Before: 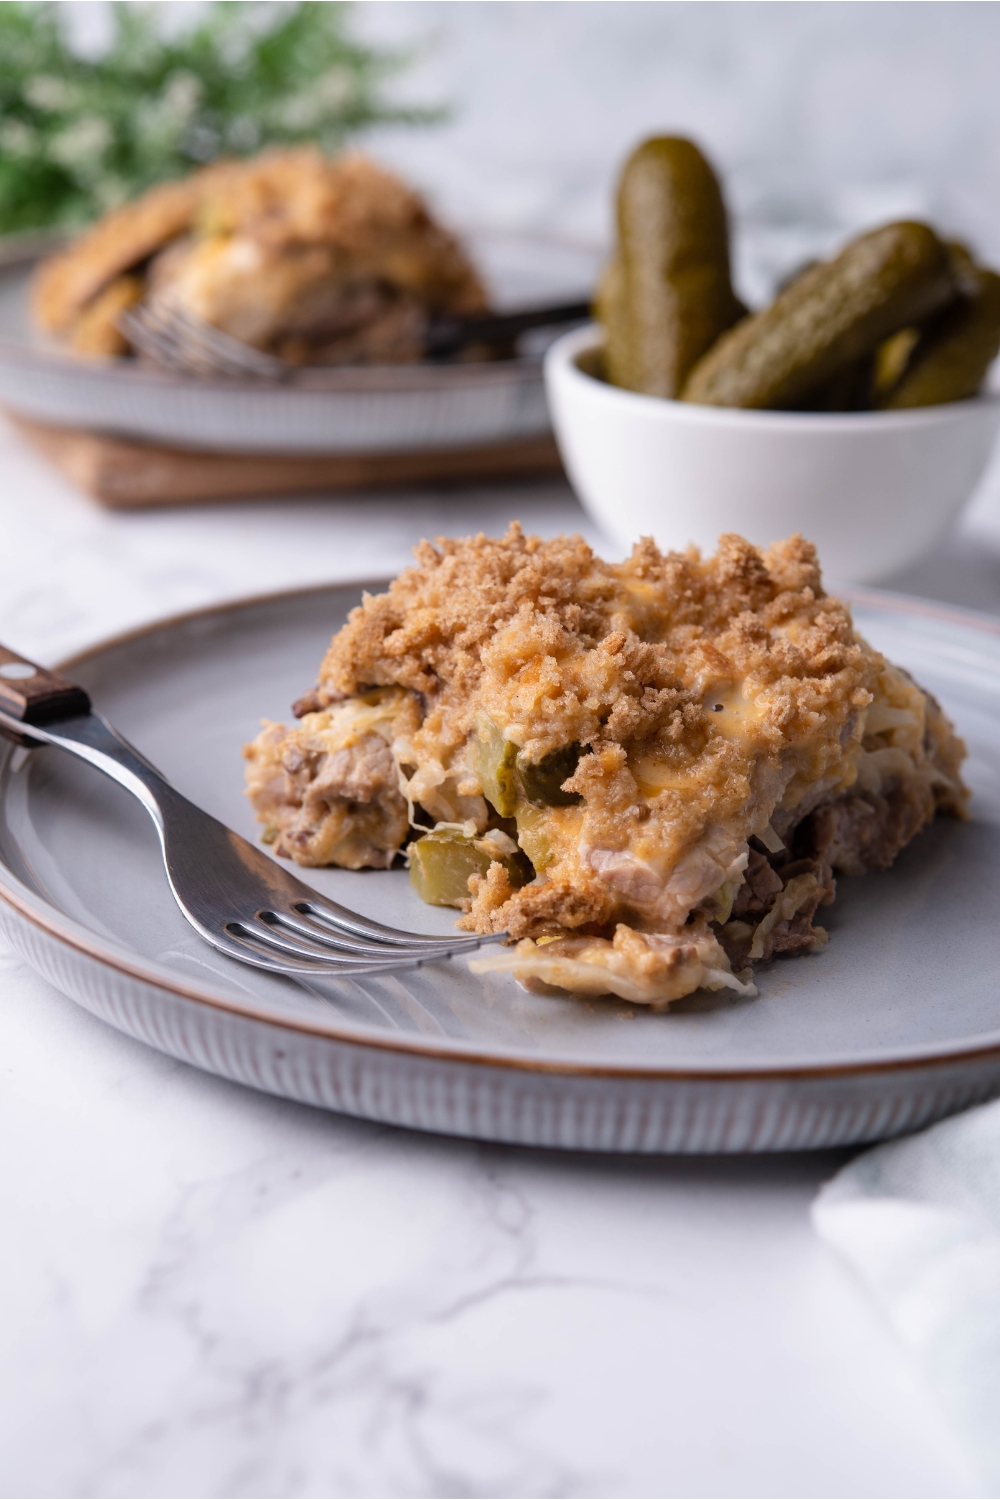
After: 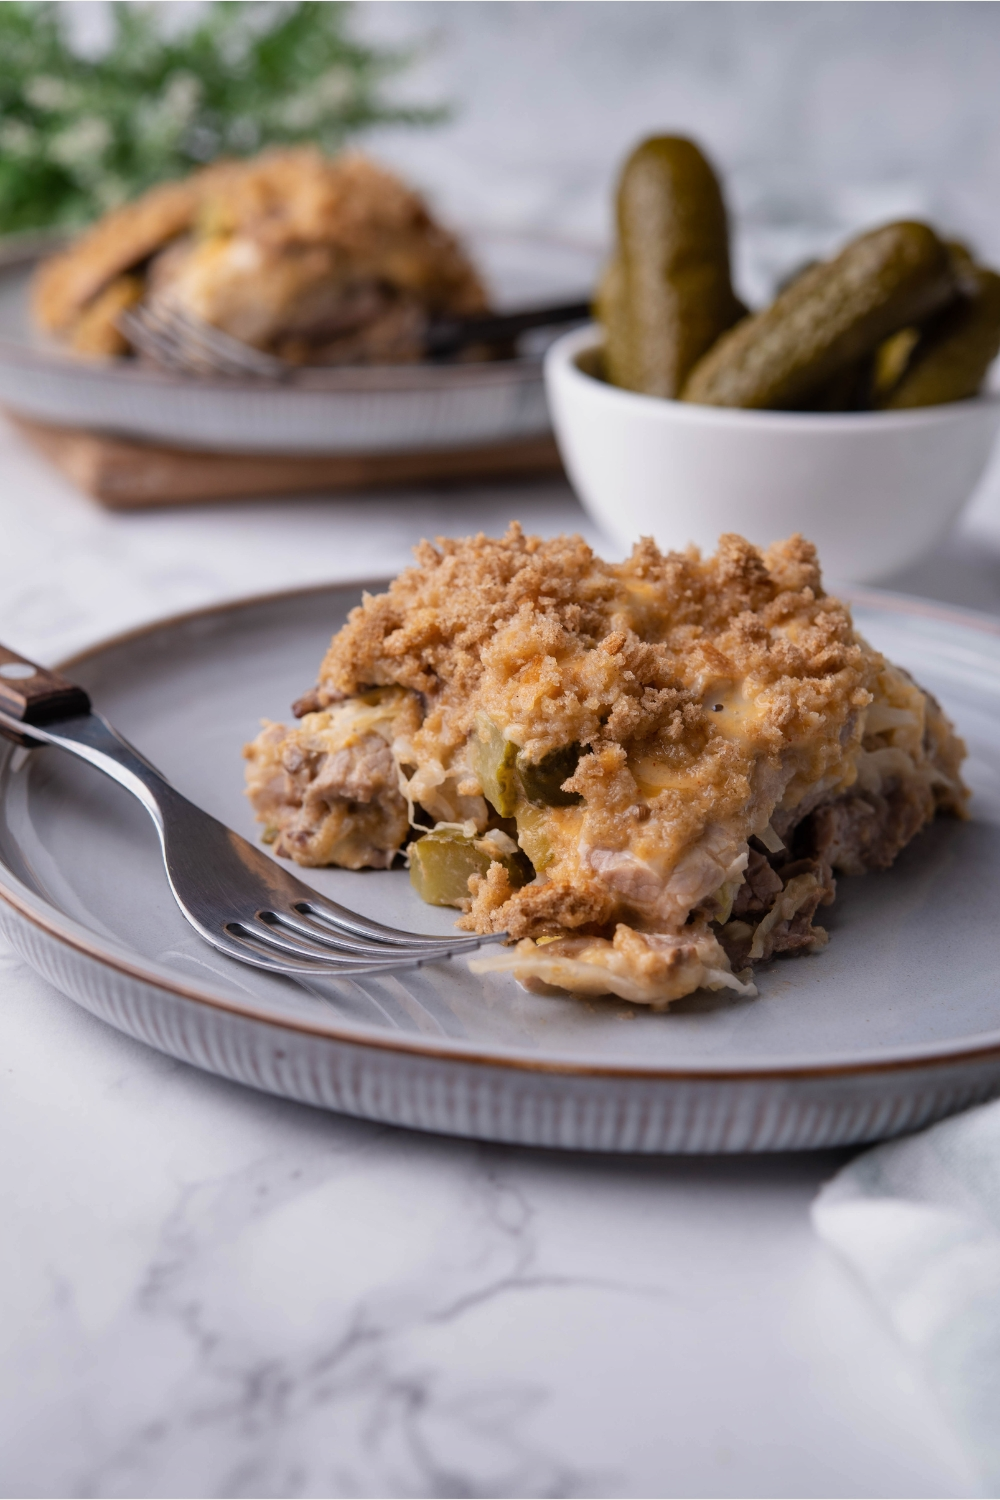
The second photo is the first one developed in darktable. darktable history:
shadows and highlights: soften with gaussian
exposure: exposure -0.152 EV, compensate exposure bias true, compensate highlight preservation false
color balance rgb: perceptual saturation grading › global saturation 0.338%
